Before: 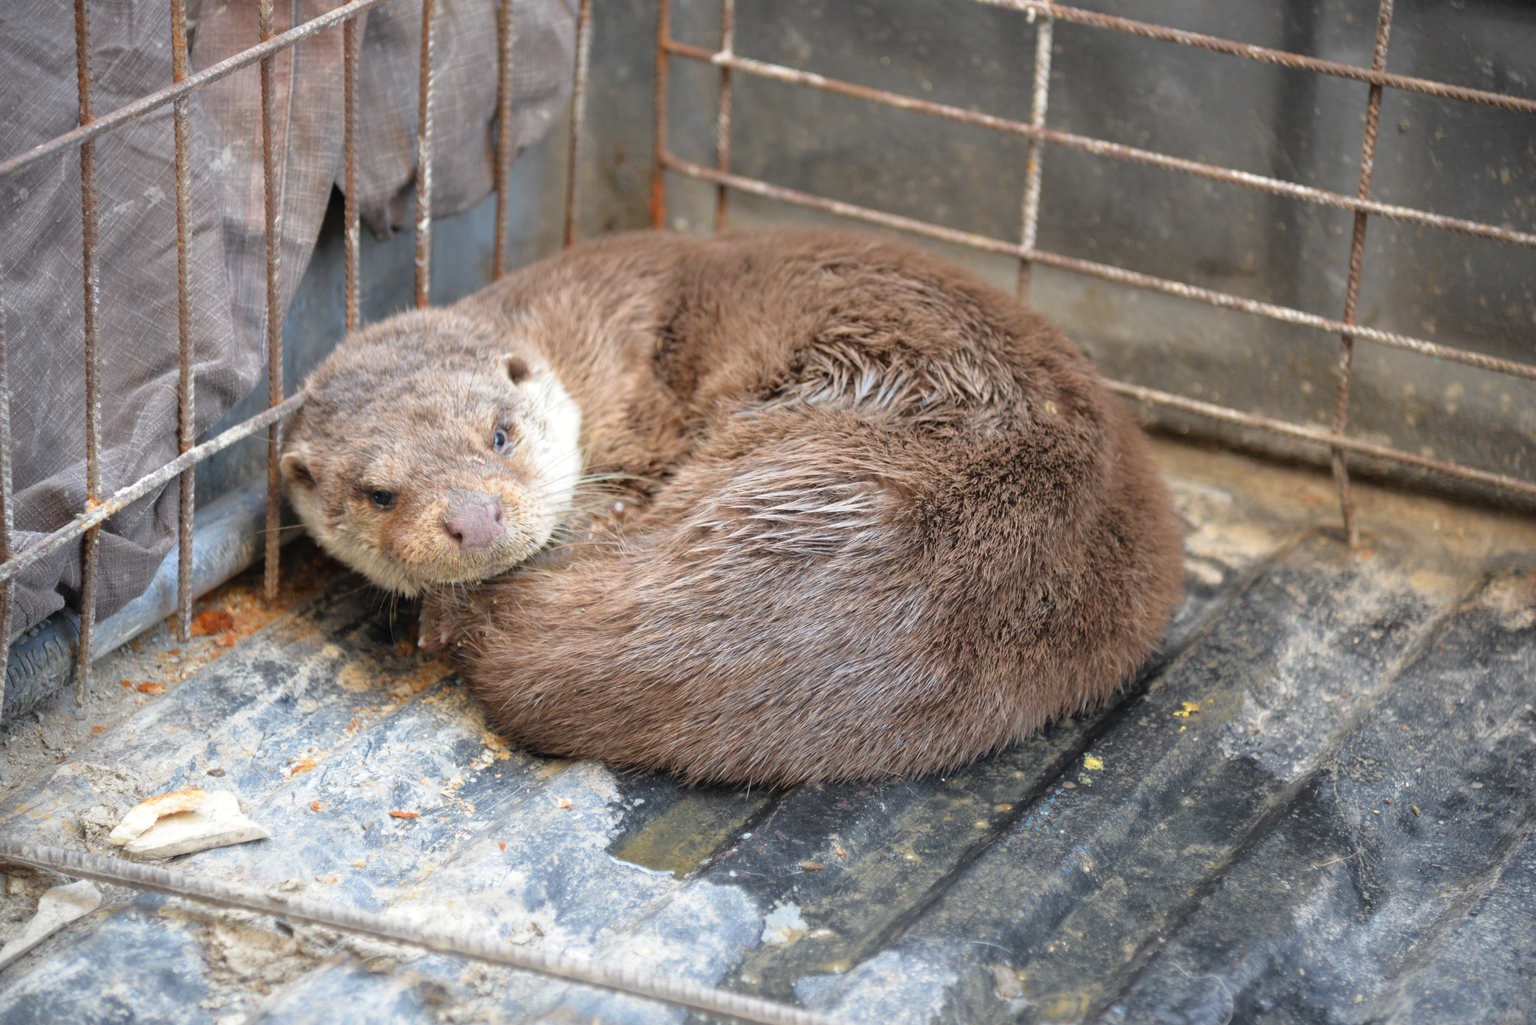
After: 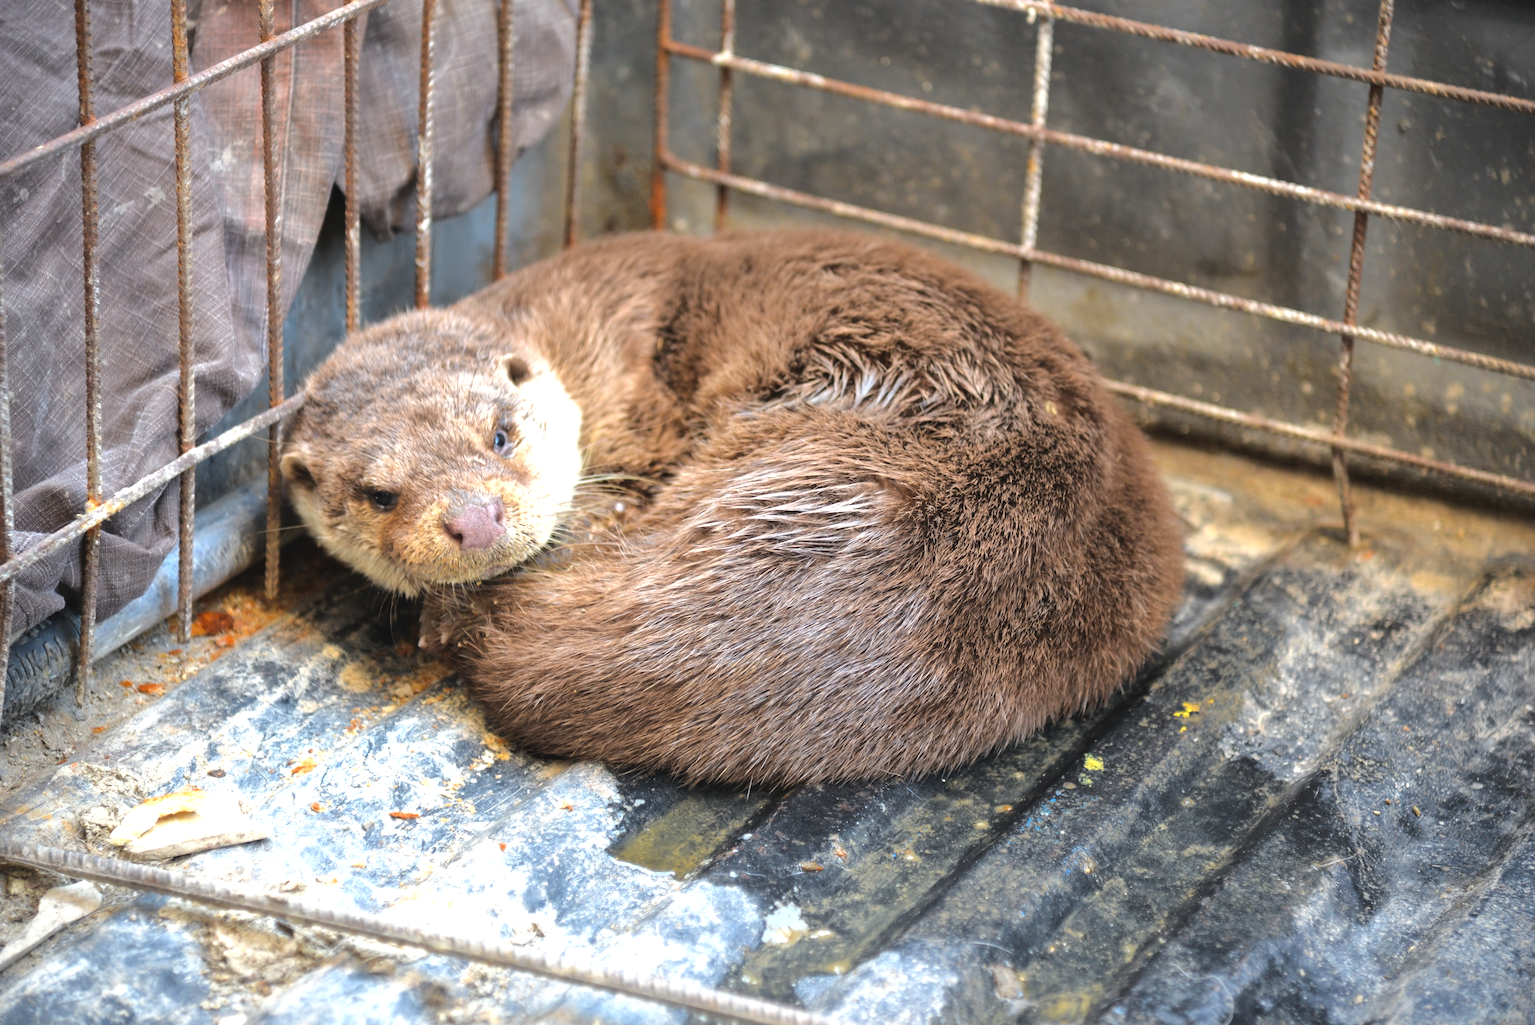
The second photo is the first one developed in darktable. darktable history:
contrast equalizer: y [[0.5 ×4, 0.524, 0.59], [0.5 ×6], [0.5 ×6], [0, 0, 0, 0.01, 0.045, 0.012], [0, 0, 0, 0.044, 0.195, 0.131]]
shadows and highlights: shadows 25, white point adjustment -3, highlights -30
color balance rgb: global offset › luminance 0.71%, perceptual saturation grading › global saturation -11.5%, perceptual brilliance grading › highlights 17.77%, perceptual brilliance grading › mid-tones 31.71%, perceptual brilliance grading › shadows -31.01%, global vibrance 50%
